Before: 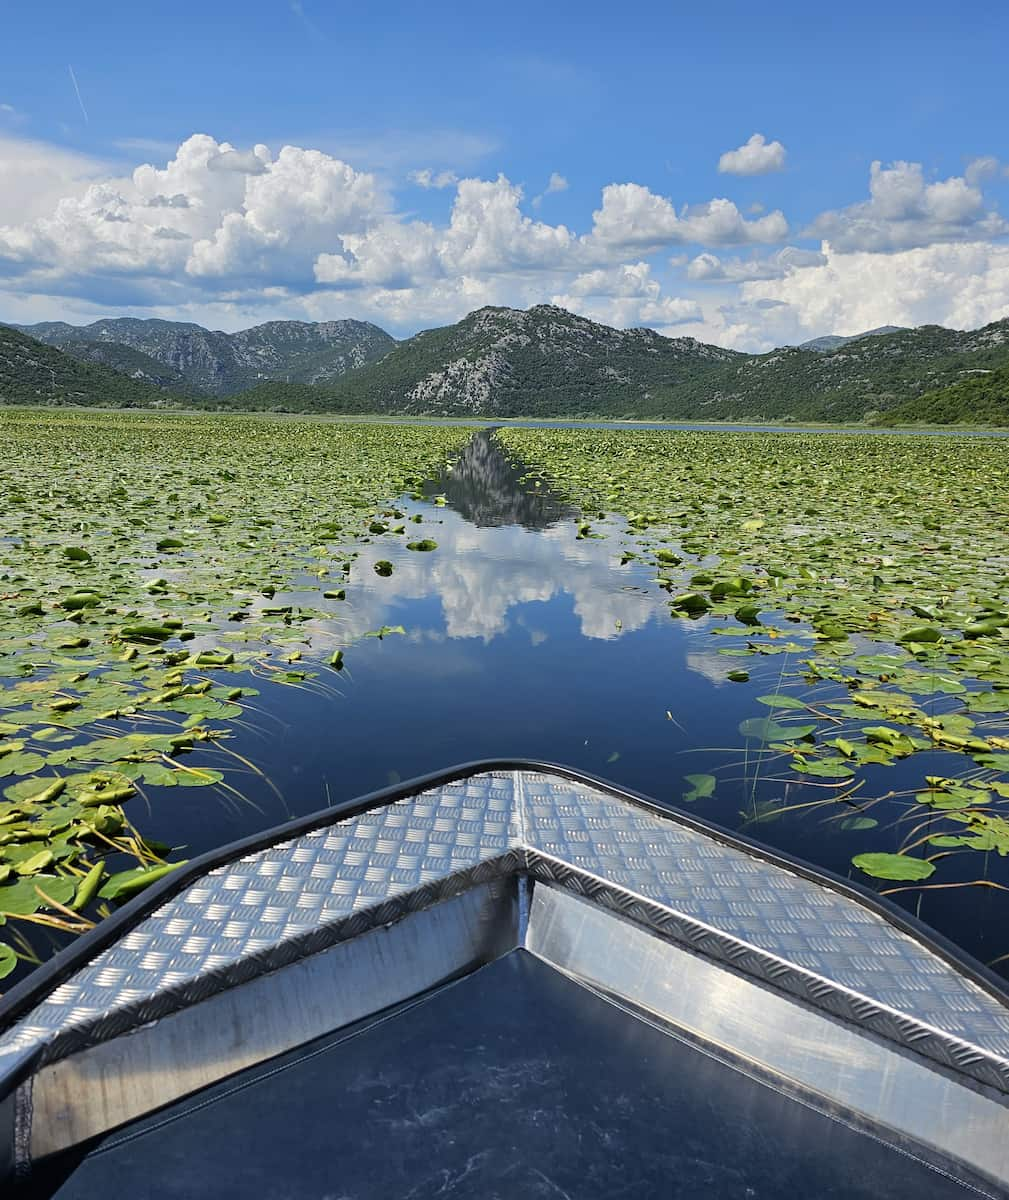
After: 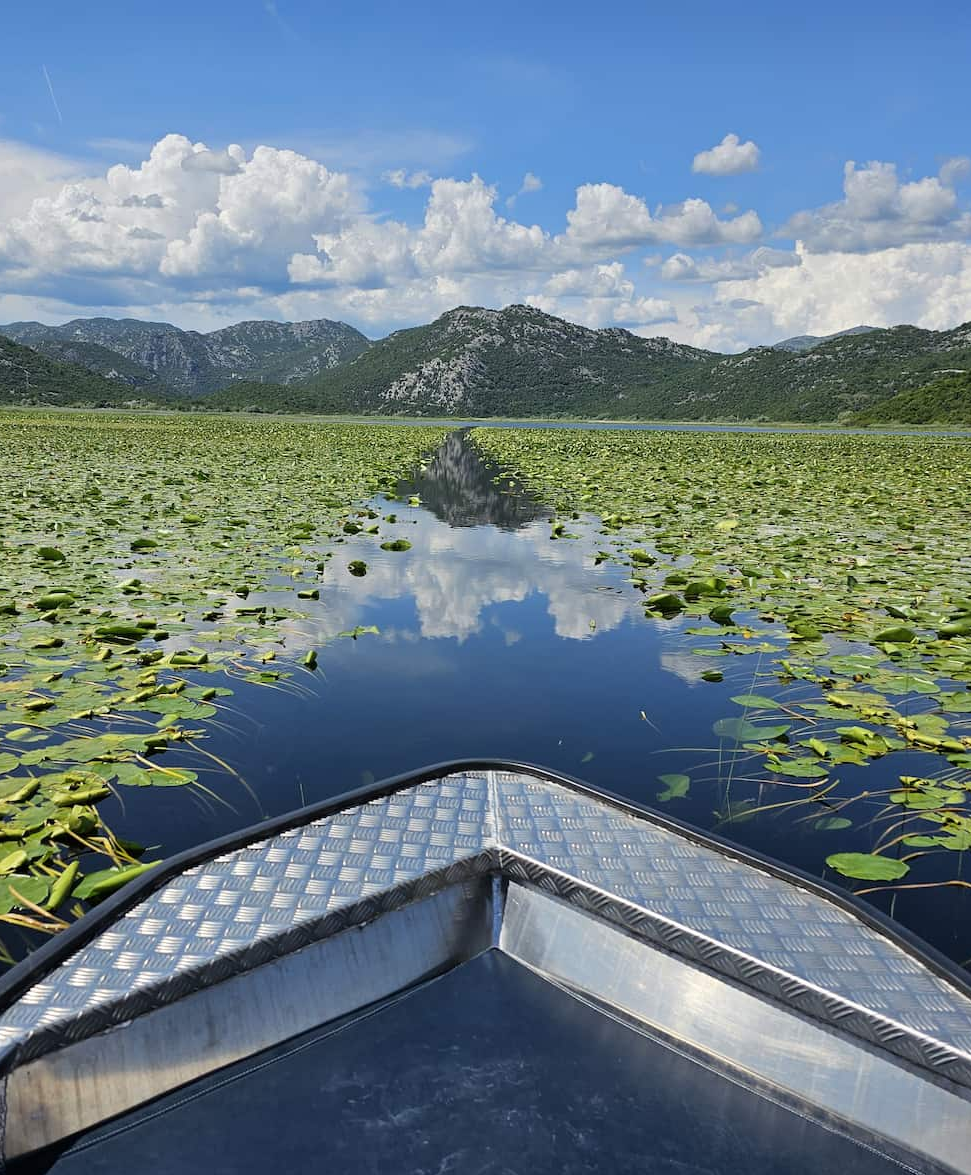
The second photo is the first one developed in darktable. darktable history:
crop and rotate: left 2.649%, right 1.081%, bottom 2.074%
